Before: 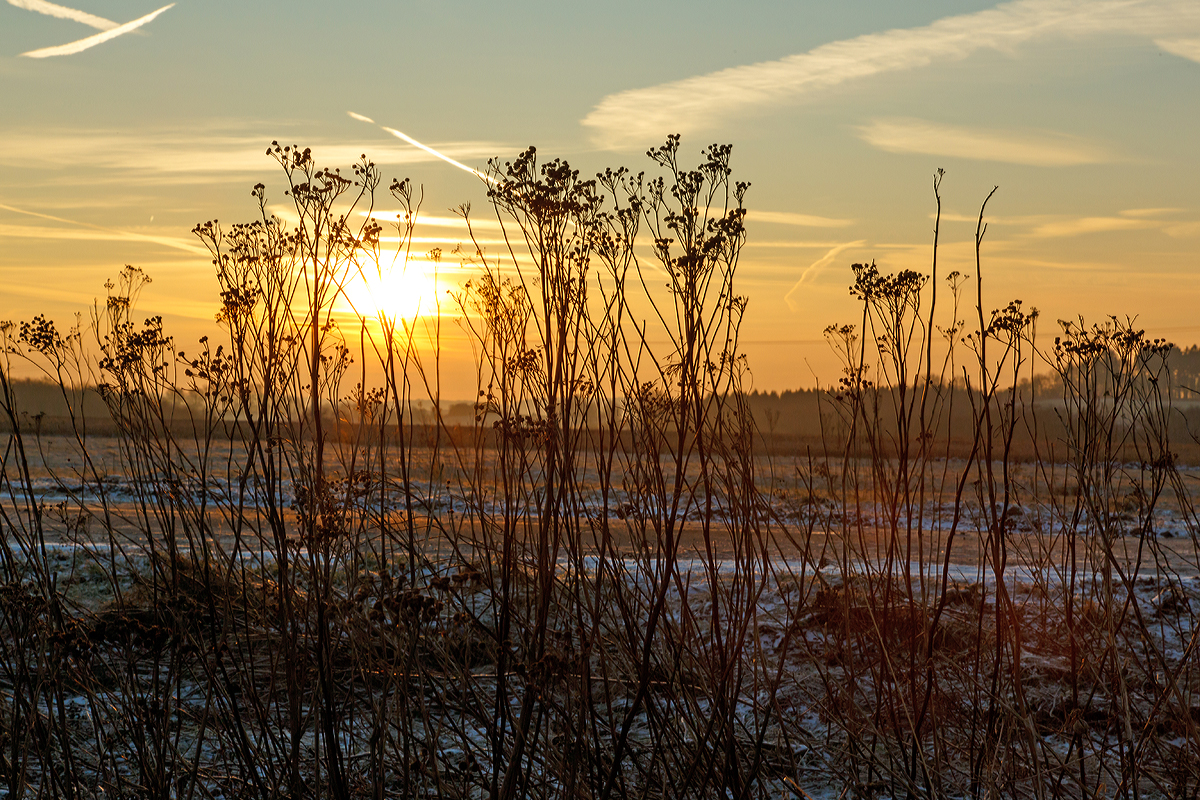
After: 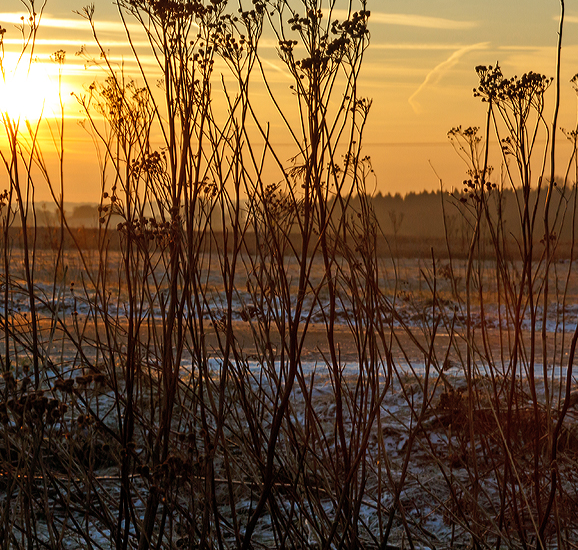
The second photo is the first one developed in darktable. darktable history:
crop: left 31.385%, top 24.797%, right 20.445%, bottom 6.447%
